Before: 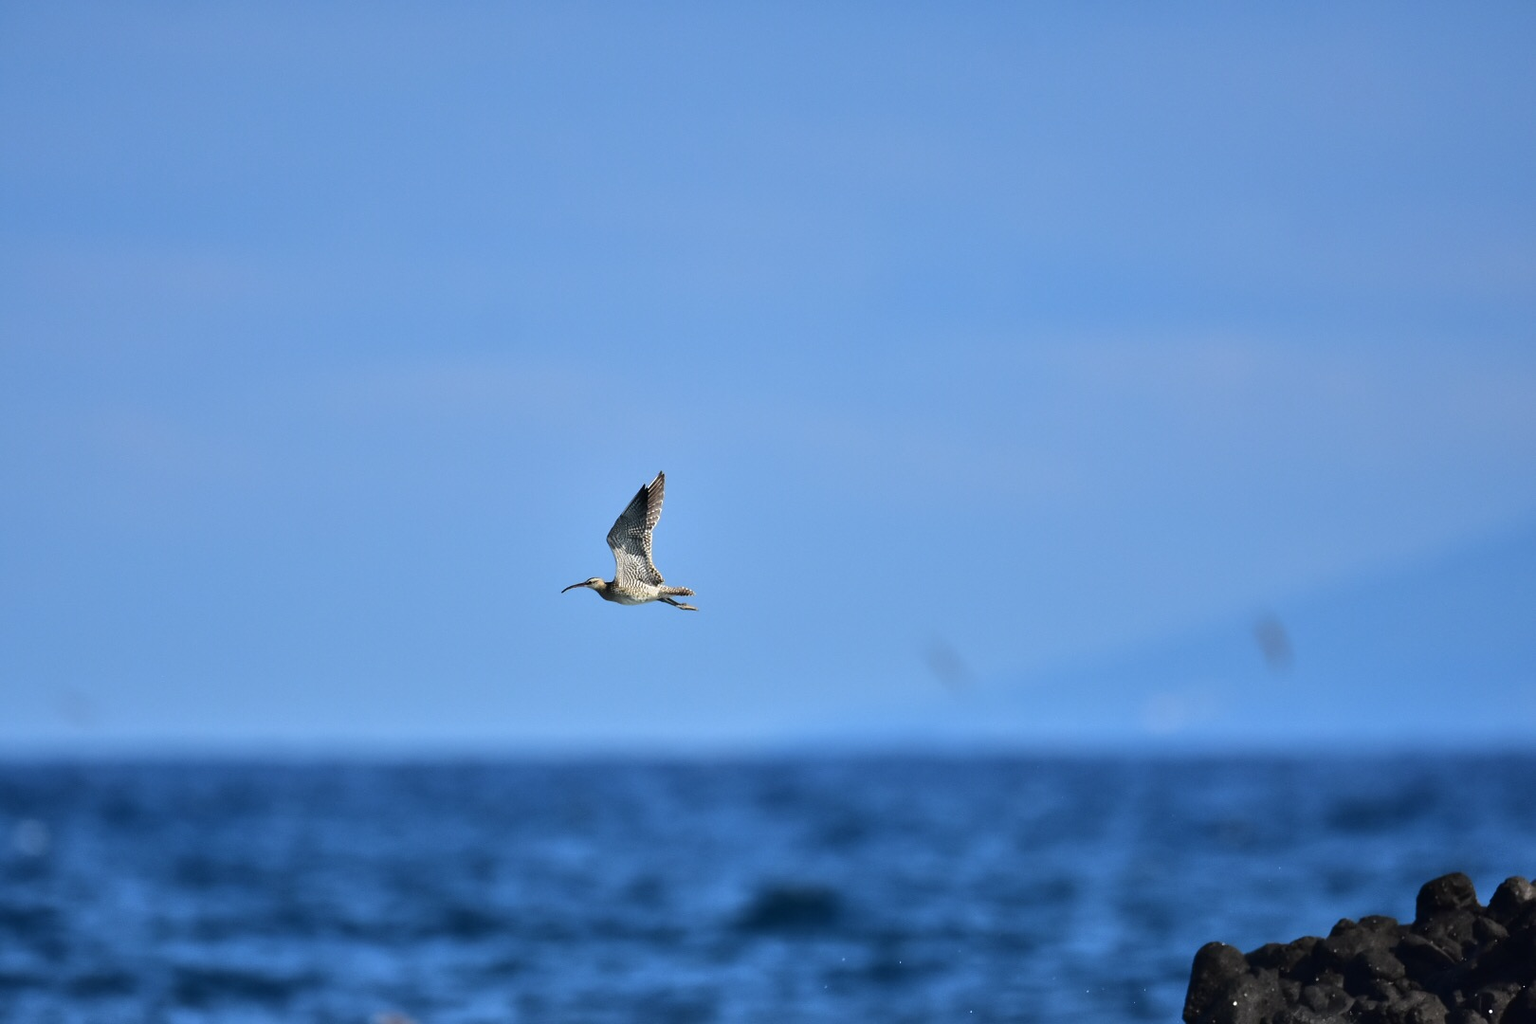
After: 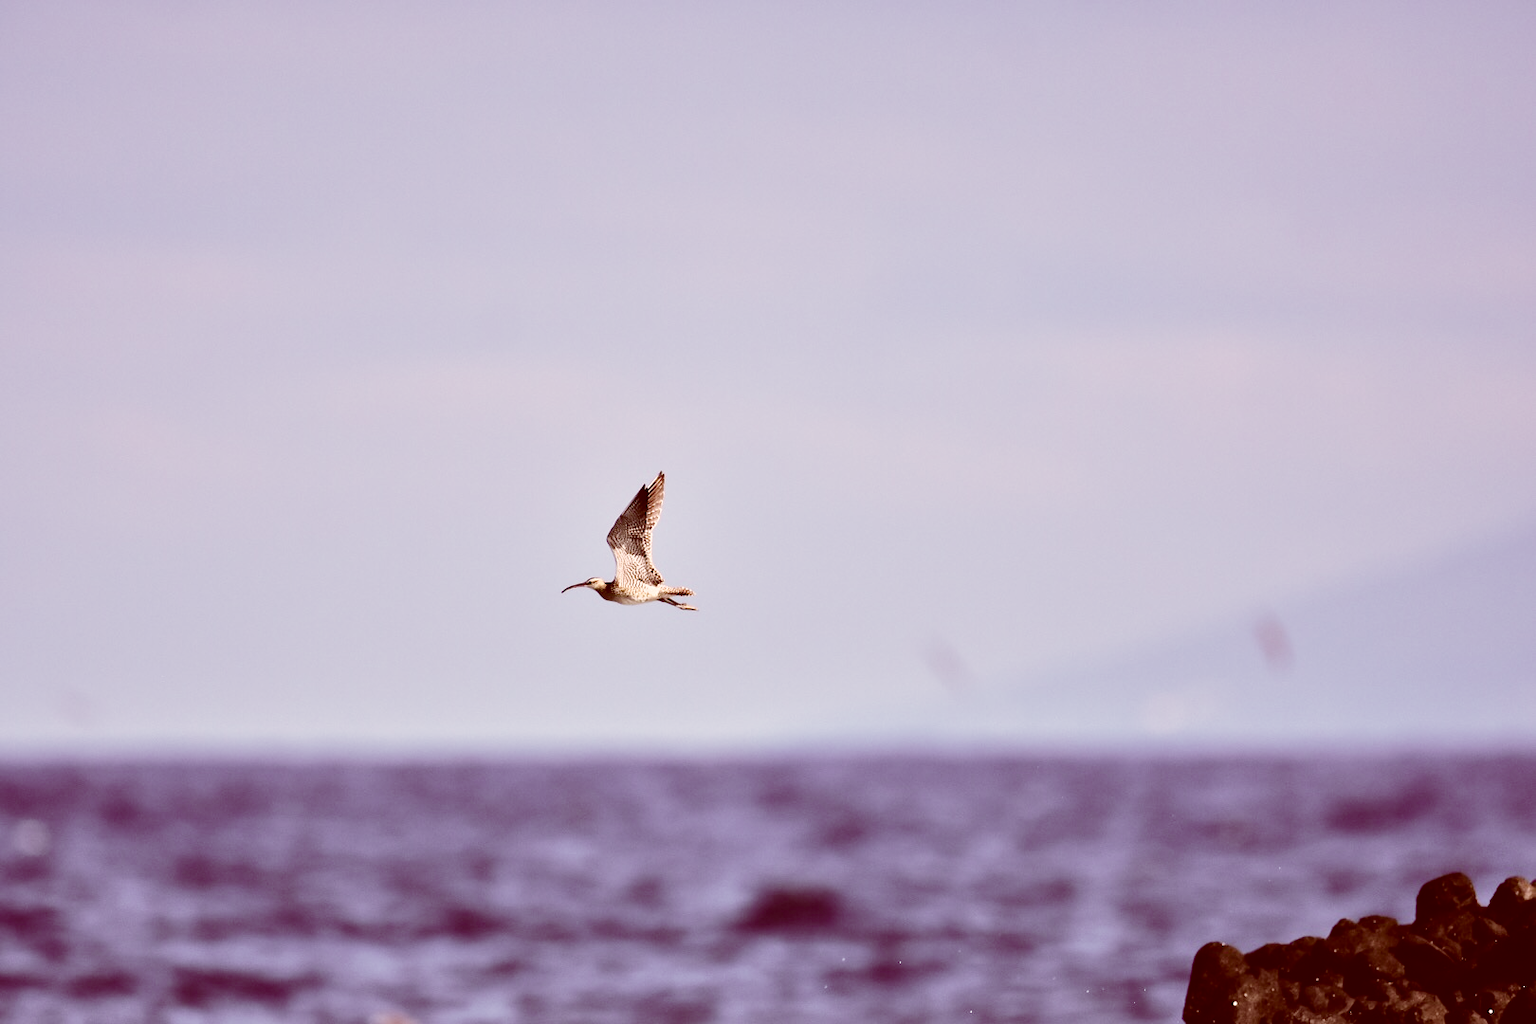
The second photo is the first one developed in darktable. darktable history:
base curve: curves: ch0 [(0, 0) (0.028, 0.03) (0.121, 0.232) (0.46, 0.748) (0.859, 0.968) (1, 1)], preserve colors none
color correction: highlights a* 9.44, highlights b* 8.78, shadows a* 39.2, shadows b* 39.21, saturation 0.776
